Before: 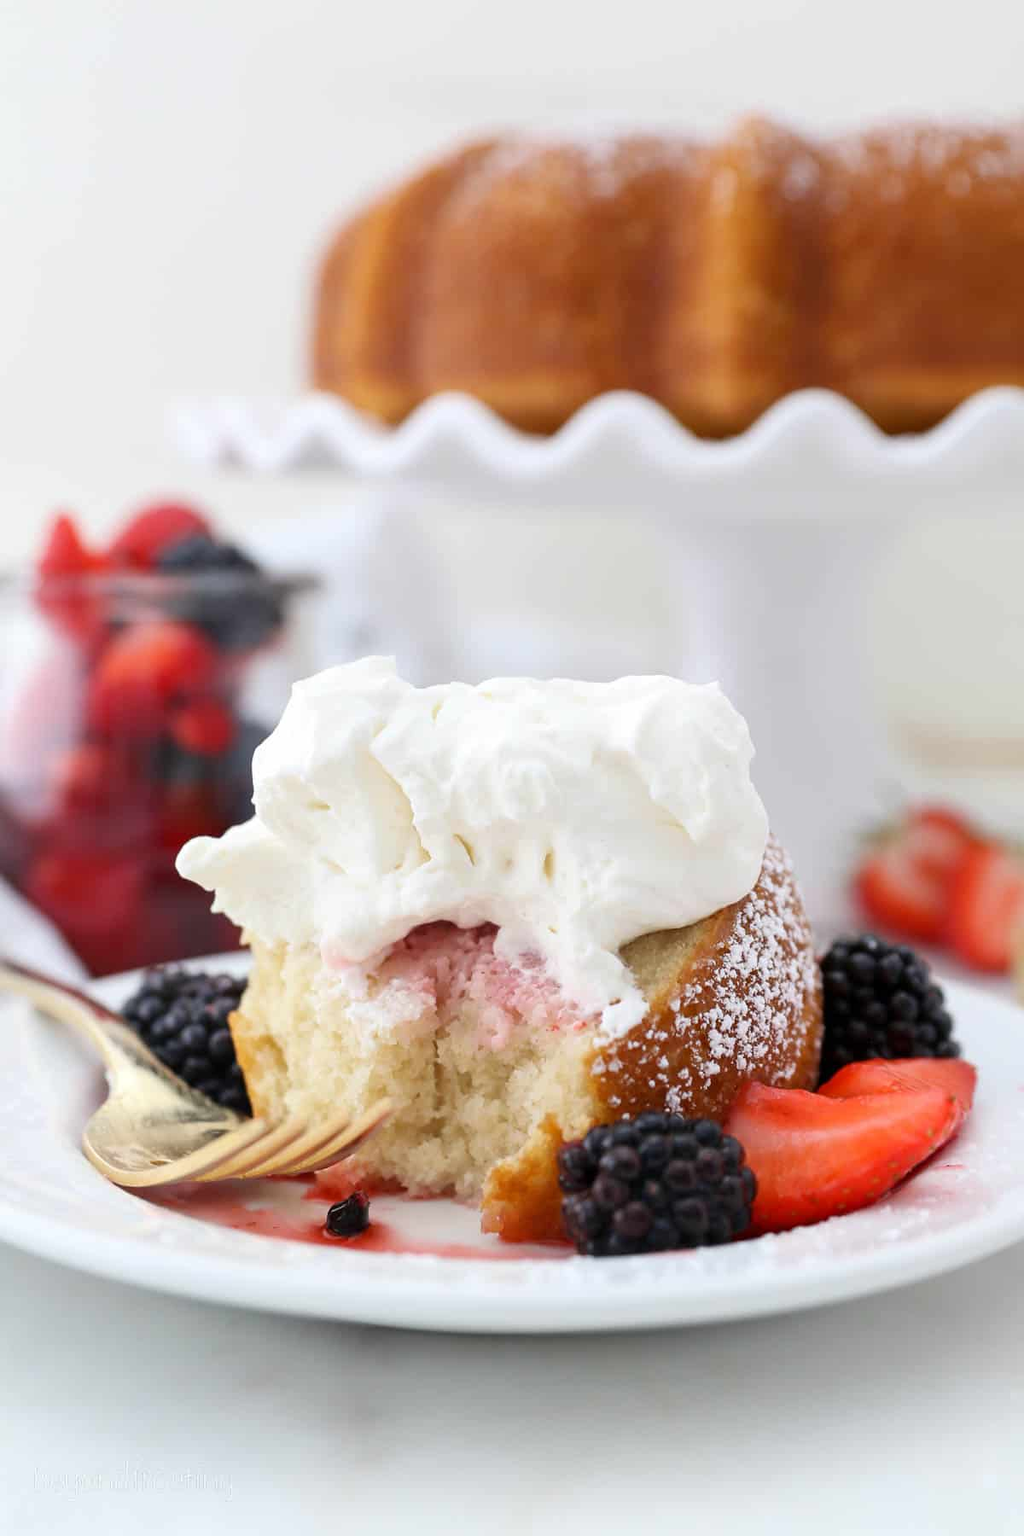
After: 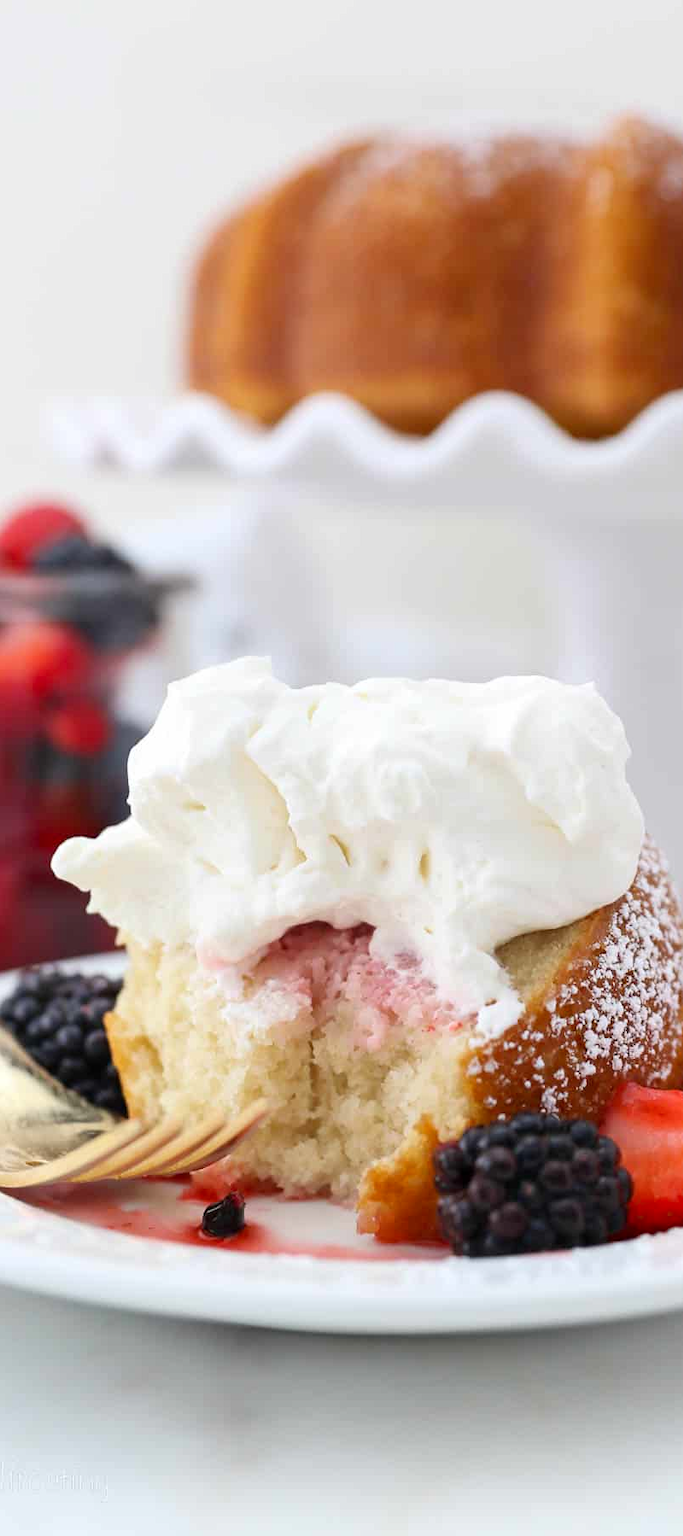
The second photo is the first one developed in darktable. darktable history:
contrast brightness saturation: contrast 0.038, saturation 0.069
crop and rotate: left 12.24%, right 20.936%
